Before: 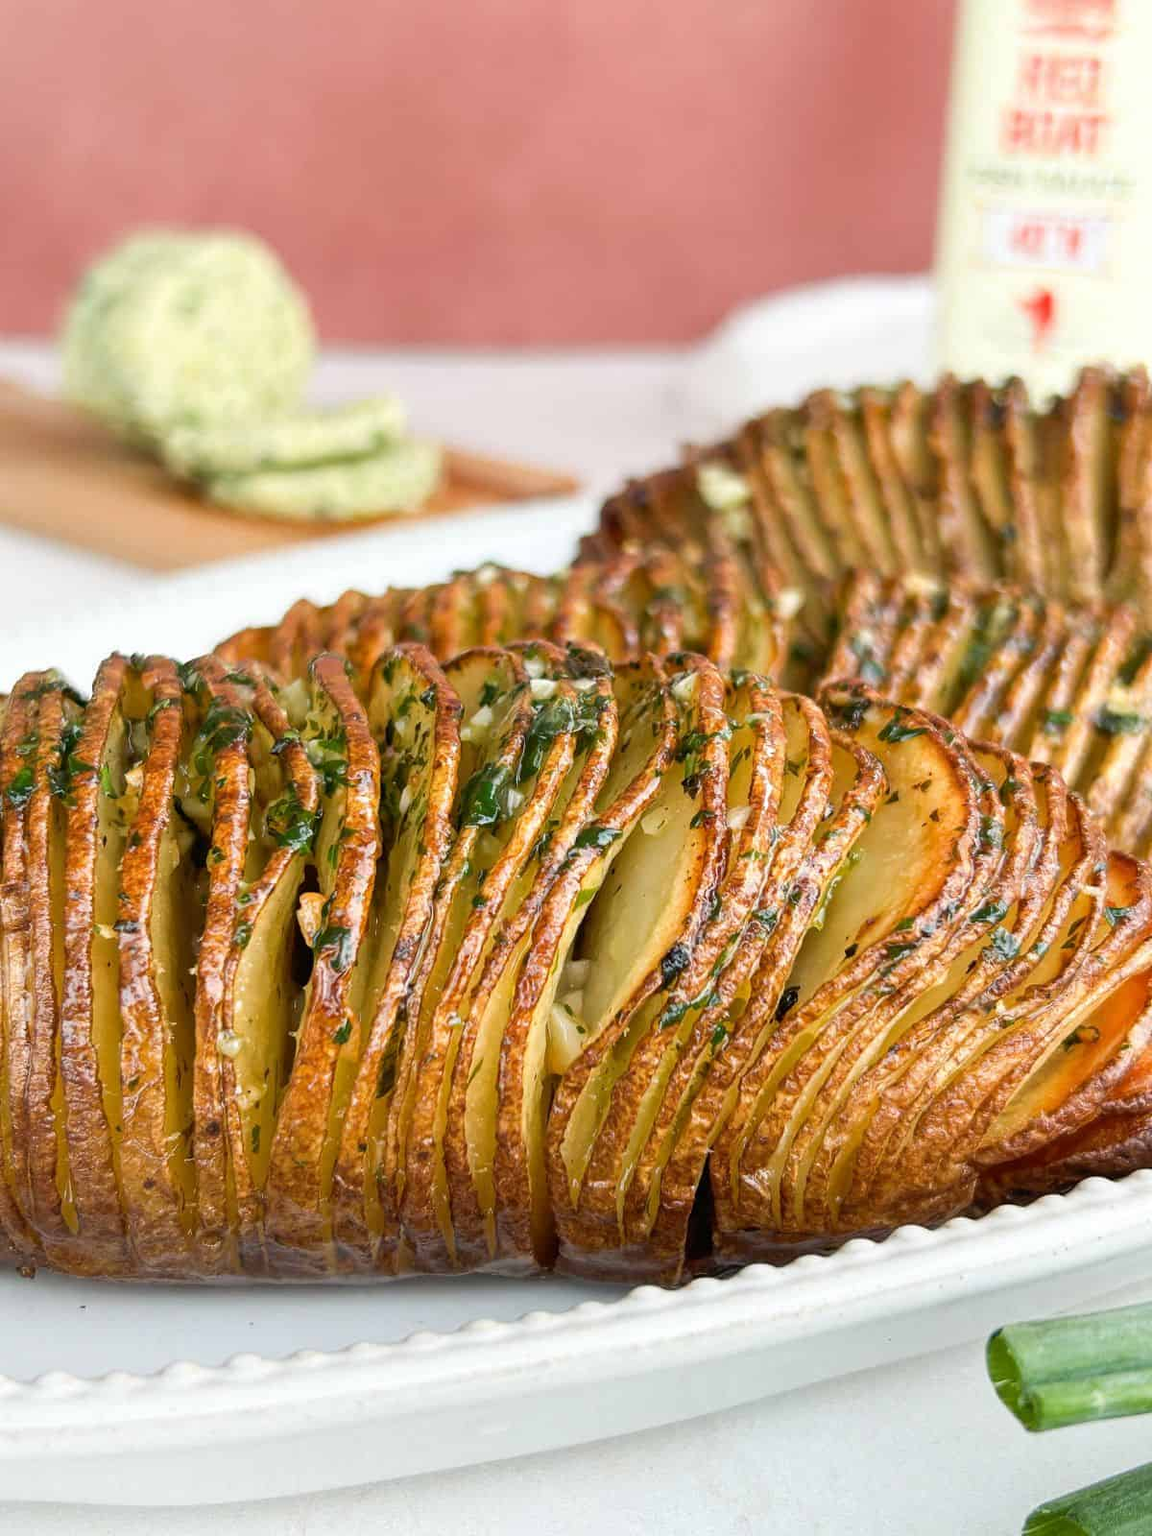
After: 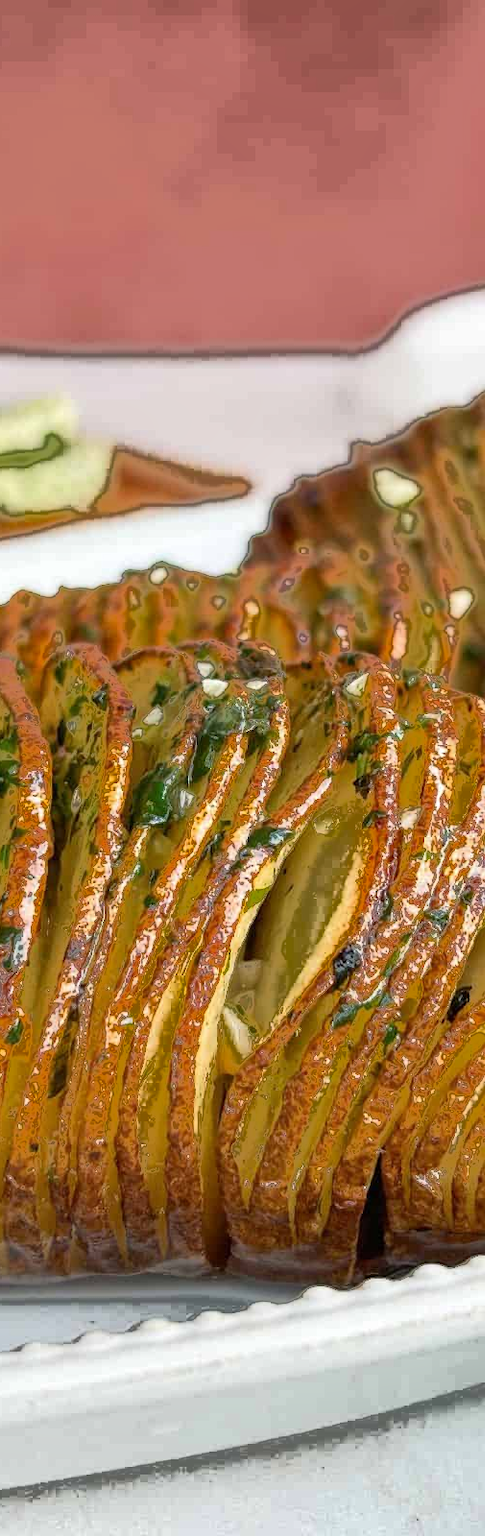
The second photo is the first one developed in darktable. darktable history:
crop: left 28.583%, right 29.231%
shadows and highlights: low approximation 0.01, soften with gaussian
fill light: exposure -0.73 EV, center 0.69, width 2.2
